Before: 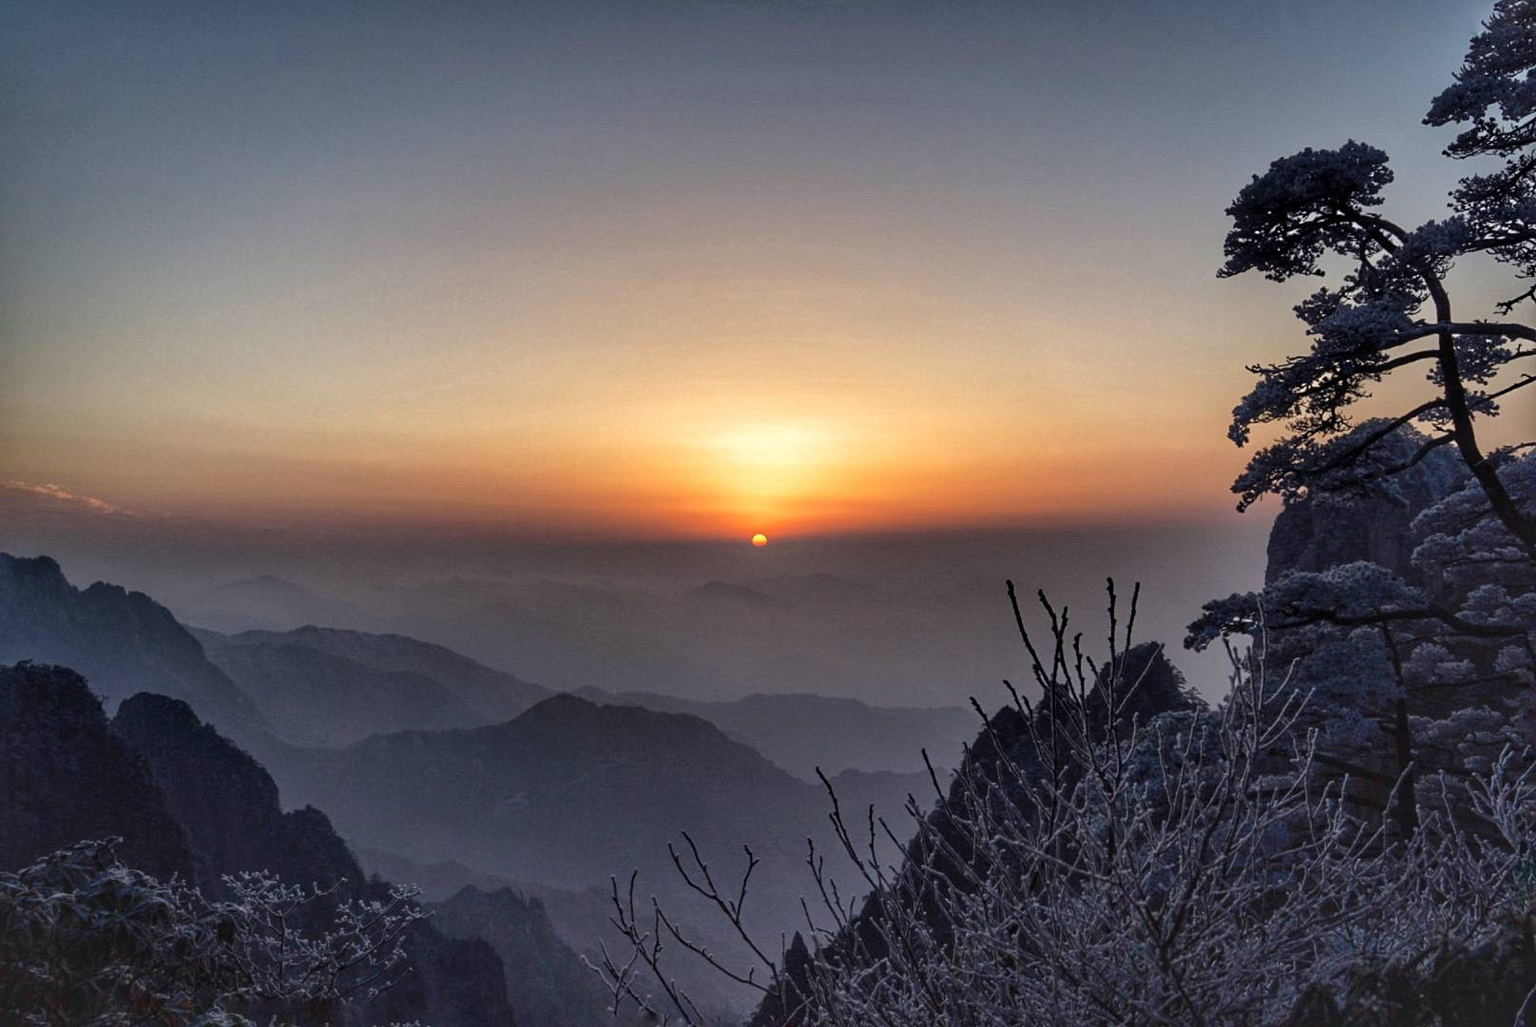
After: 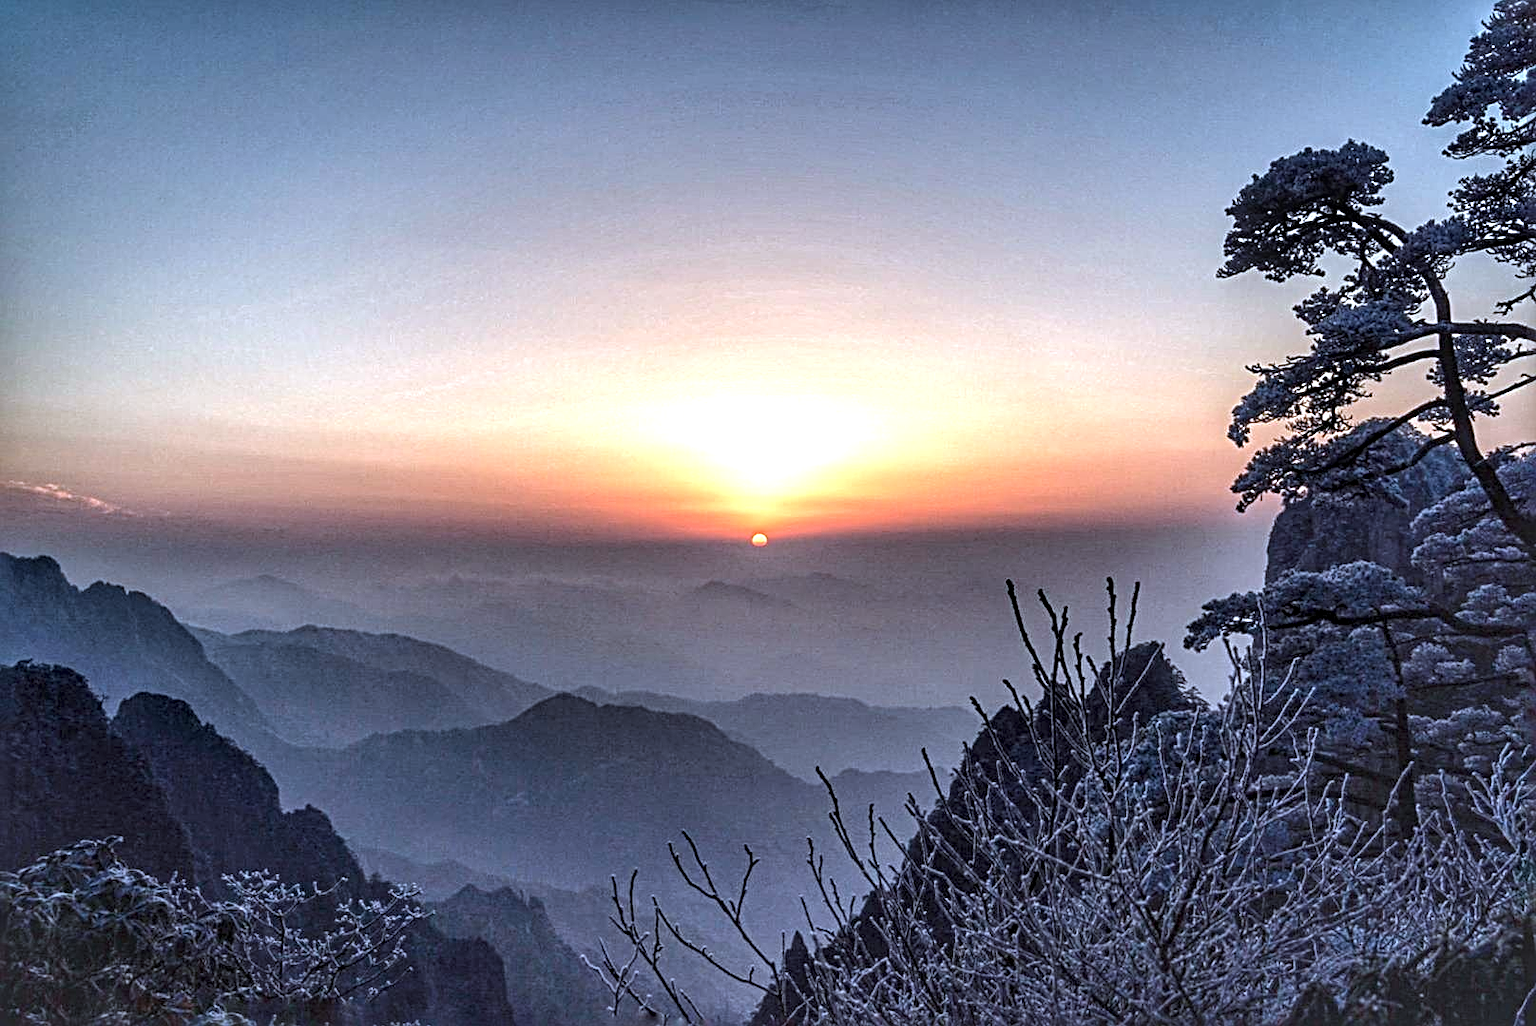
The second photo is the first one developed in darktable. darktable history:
exposure: exposure 0.735 EV, compensate highlight preservation false
sharpen: radius 3.957
local contrast: highlights 61%, detail 143%, midtone range 0.421
color correction: highlights a* -1.95, highlights b* -18.23
